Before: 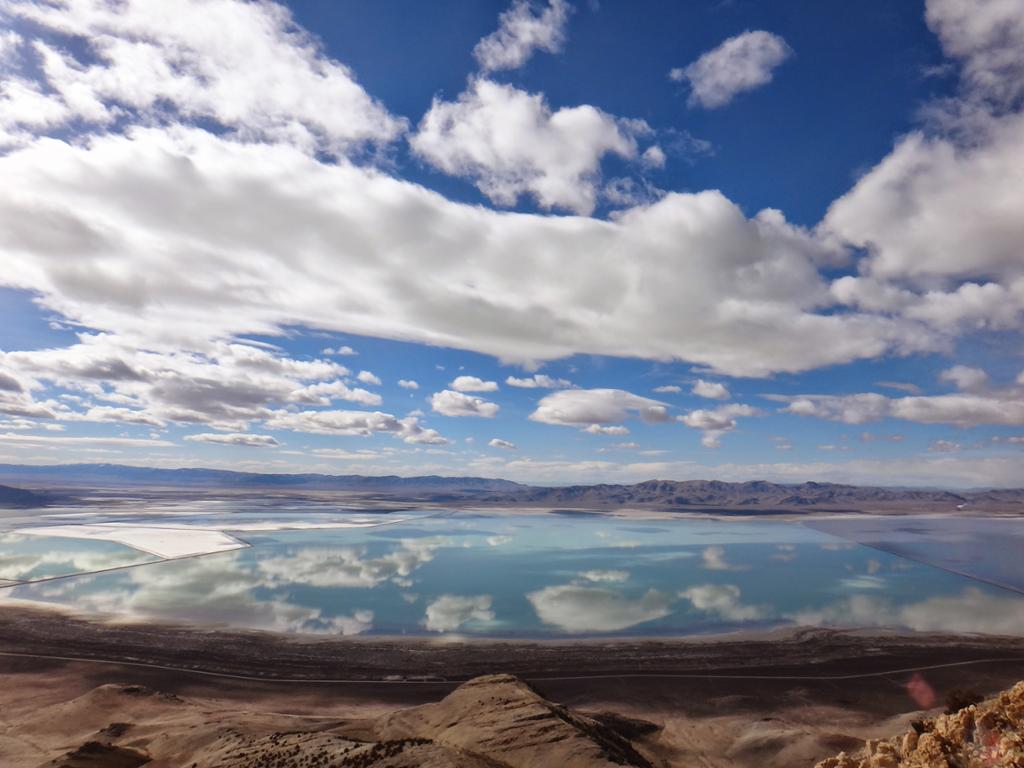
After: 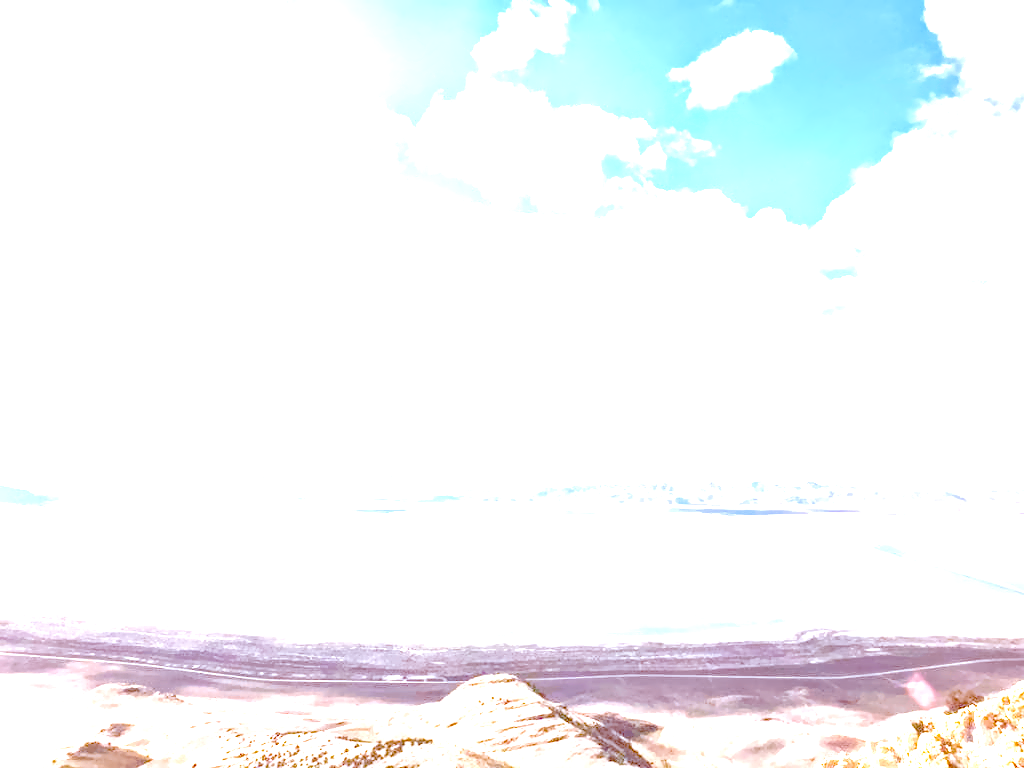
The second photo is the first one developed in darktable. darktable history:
local contrast: on, module defaults
color calibration: x 0.37, y 0.382, temperature 4313.32 K
denoise (profiled): preserve shadows 1.52, scattering 0.002, a [-1, 0, 0], compensate highlight preservation false
haze removal: compatibility mode true, adaptive false
highlight reconstruction: on, module defaults
lens correction: scale 1, crop 1, focal 35, aperture 2.8, distance 1.17, camera "Canon EOS RP", lens "Canon RF 35mm F1.8 MACRO IS STM"
velvia: on, module defaults
exposure: black level correction 0, exposure 1.975 EV, compensate exposure bias true, compensate highlight preservation false
color balance rgb: perceptual saturation grading › global saturation 35%, perceptual saturation grading › highlights -25%, perceptual saturation grading › shadows 50%
